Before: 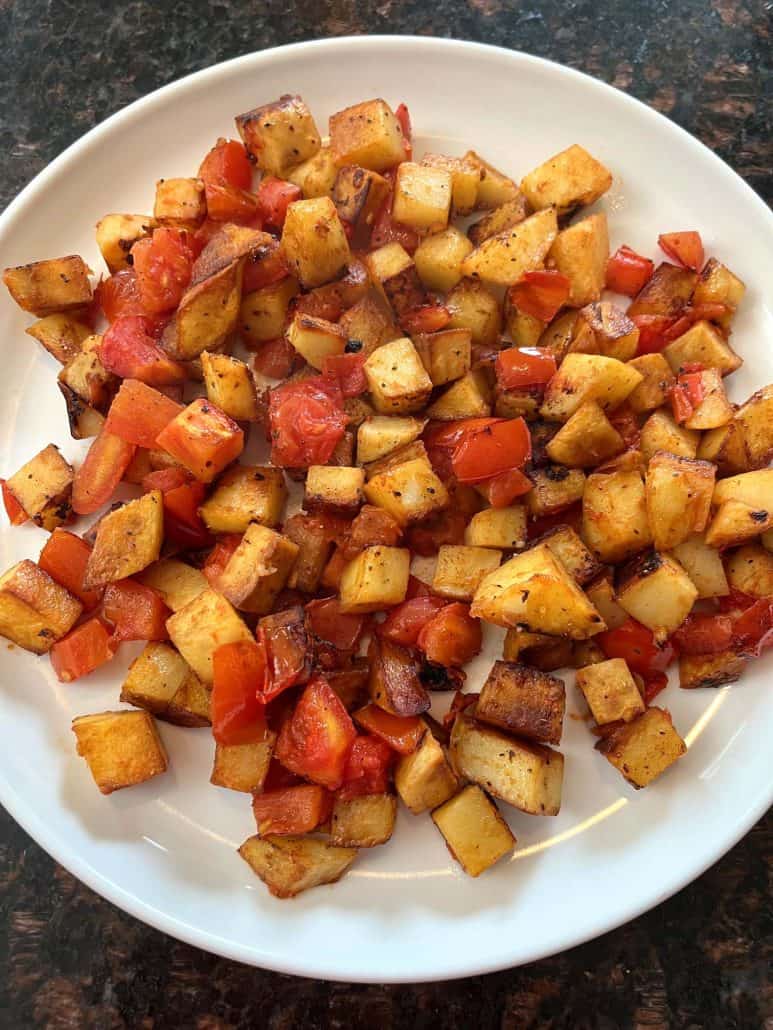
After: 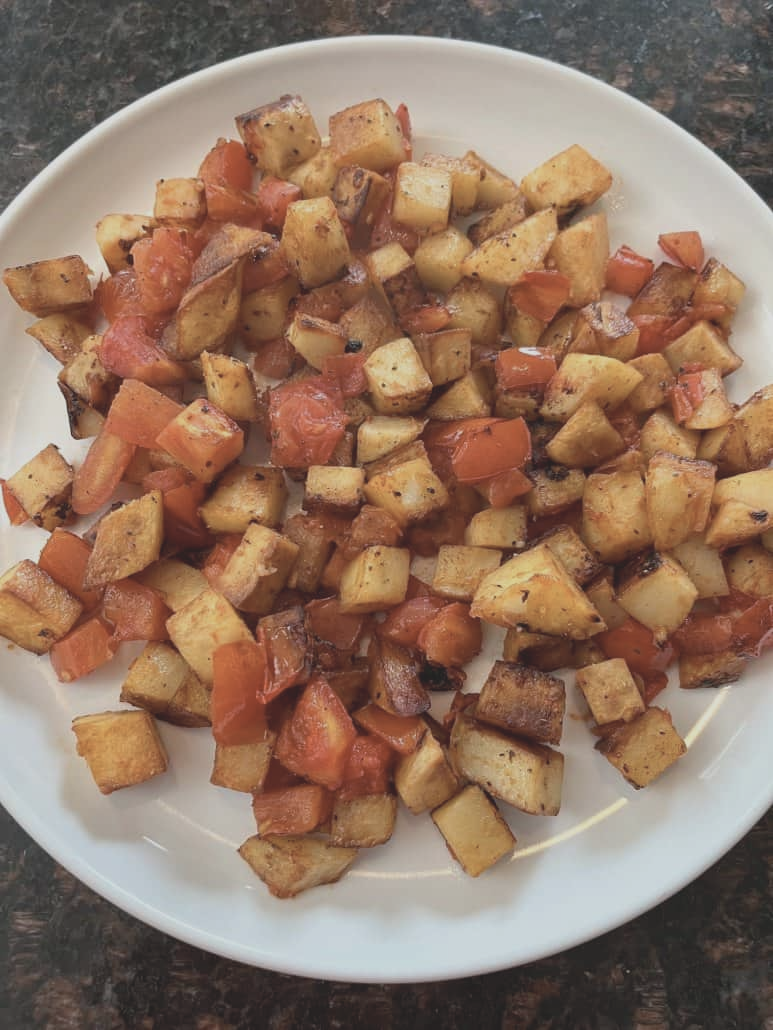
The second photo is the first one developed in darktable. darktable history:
contrast brightness saturation: contrast -0.248, saturation -0.423
